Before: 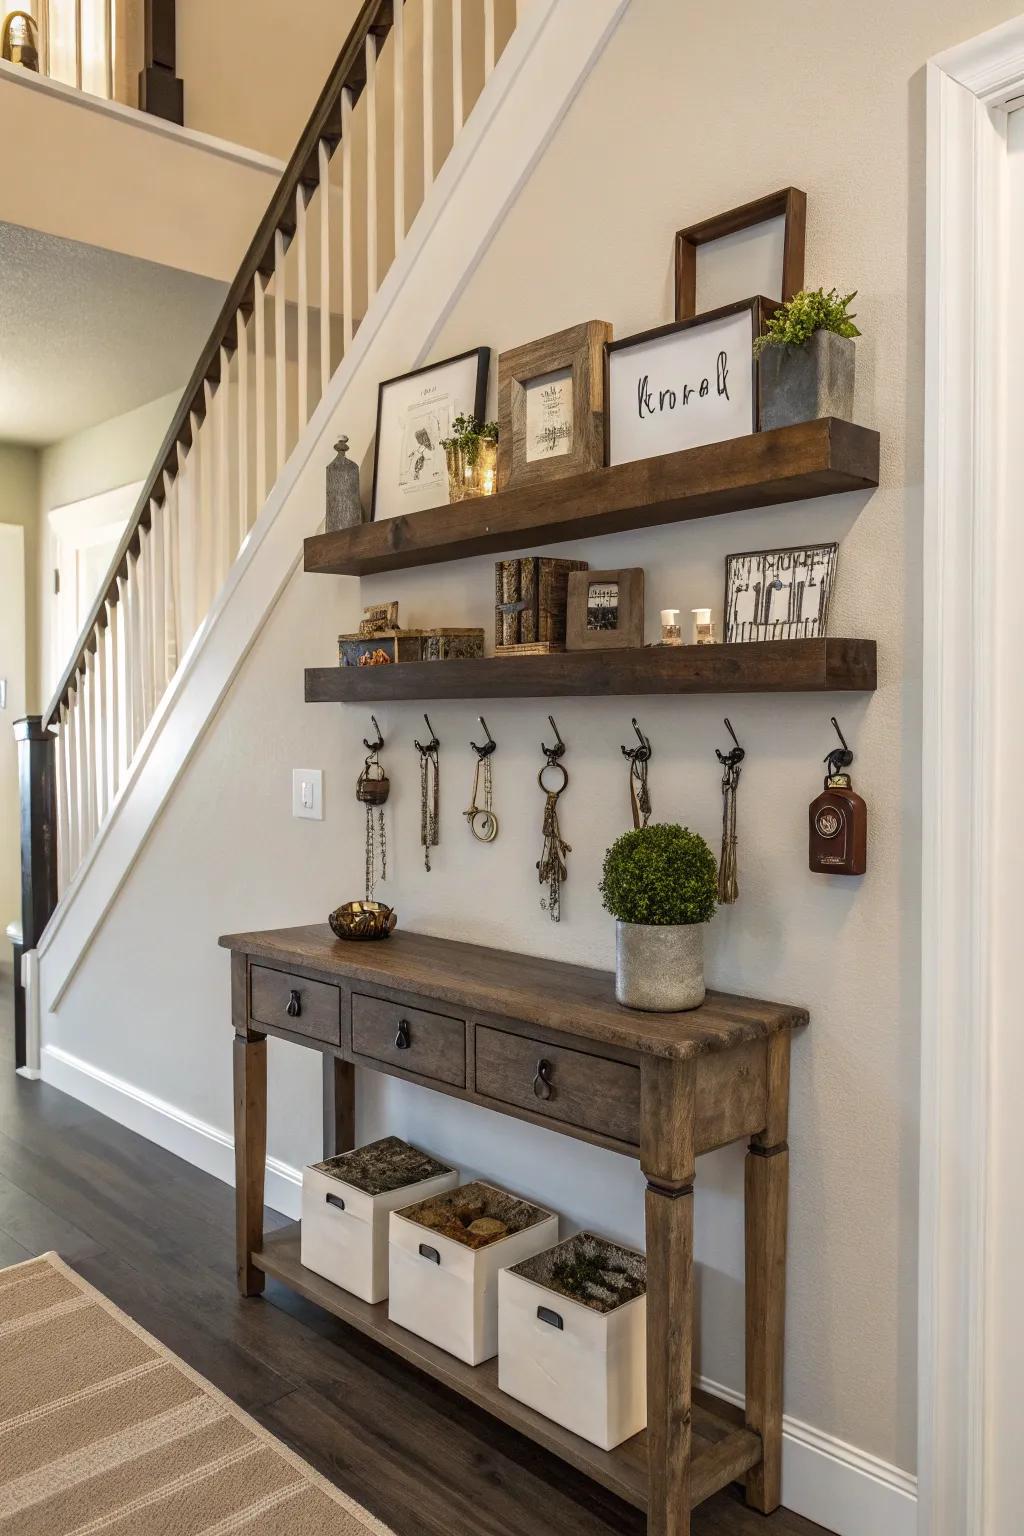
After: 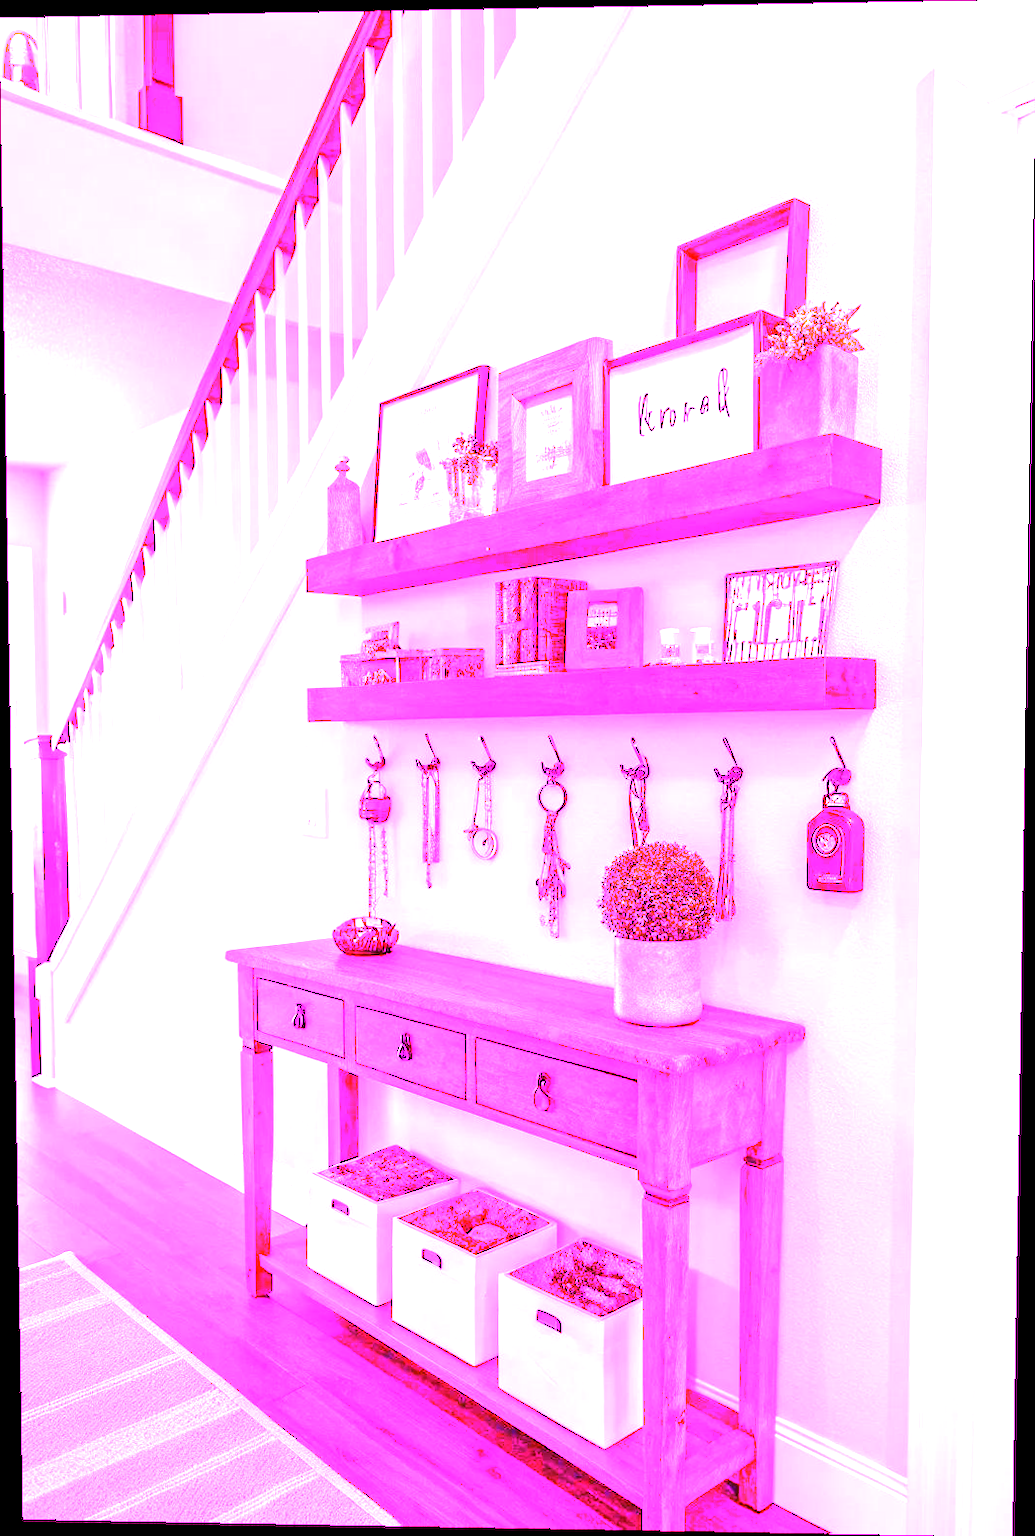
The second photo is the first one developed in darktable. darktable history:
exposure: exposure 1.2 EV, compensate highlight preservation false
rotate and perspective: lens shift (vertical) 0.048, lens shift (horizontal) -0.024, automatic cropping off
white balance: red 8, blue 8
haze removal: compatibility mode true, adaptive false
